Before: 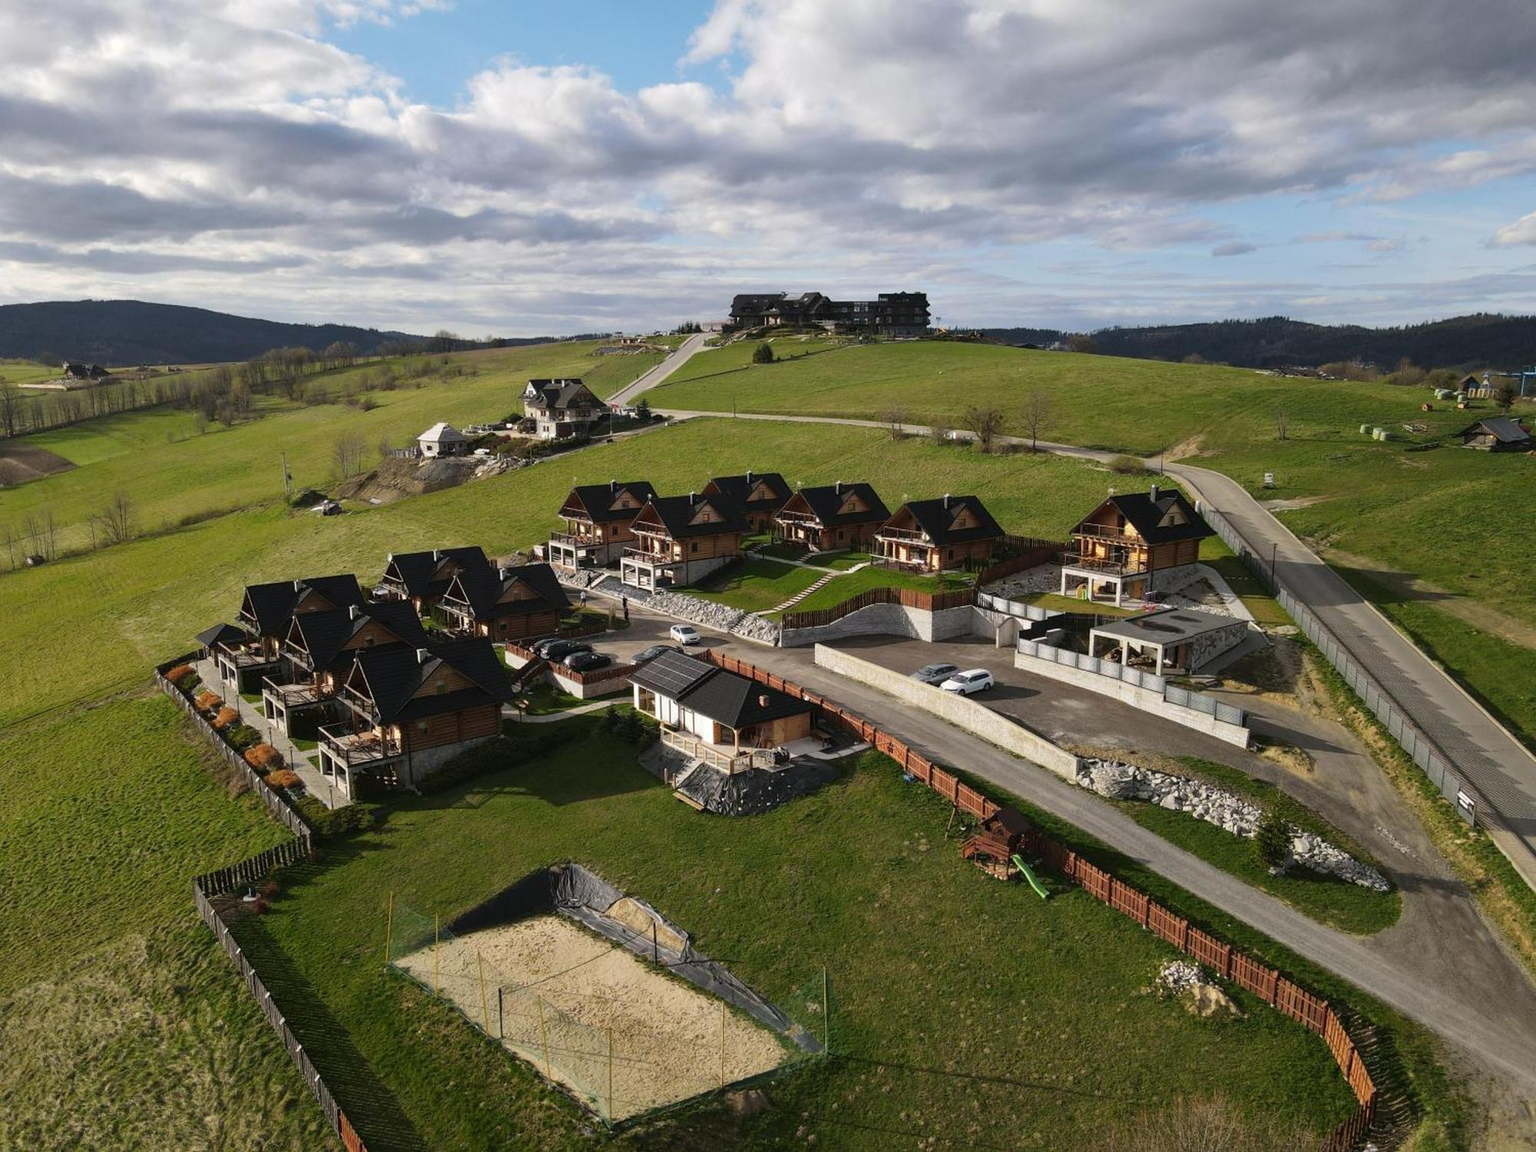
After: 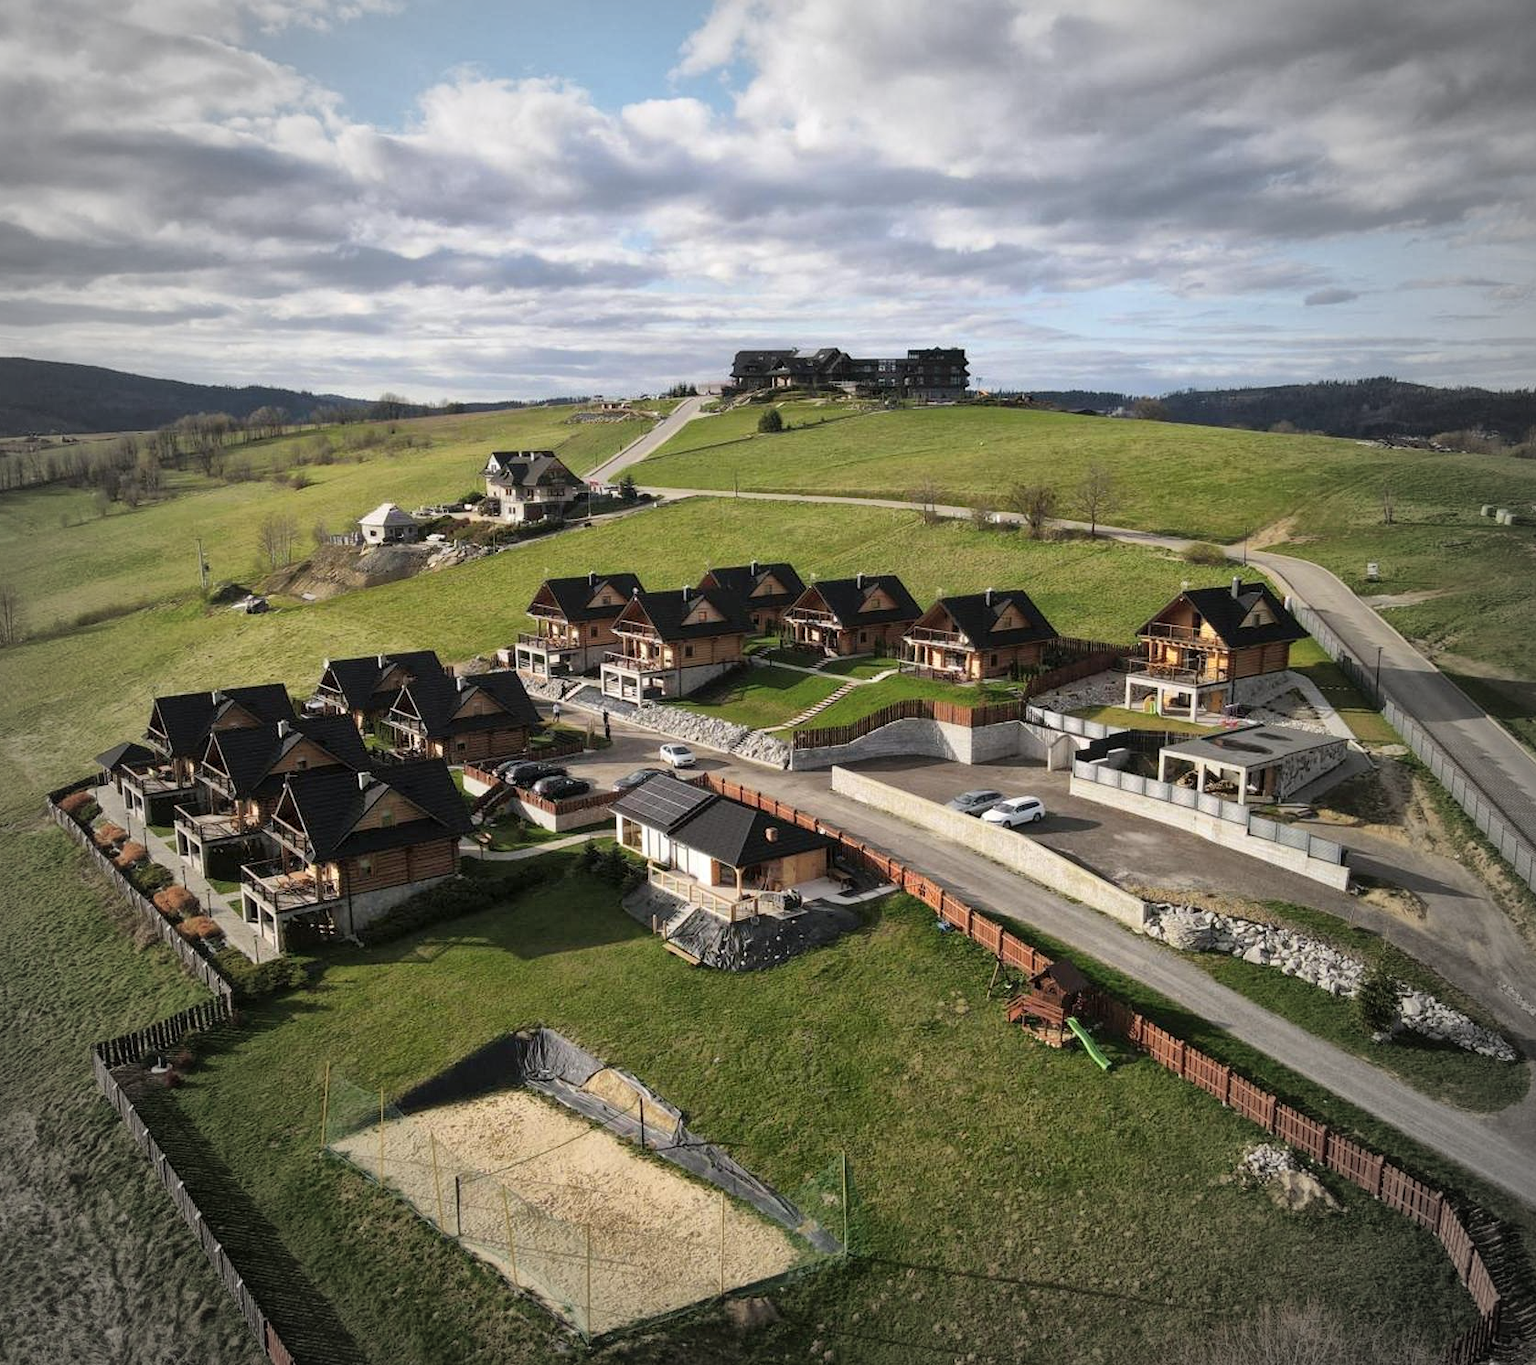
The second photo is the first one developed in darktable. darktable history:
crop: left 7.598%, right 7.873%
vignetting: fall-off start 67.15%, brightness -0.442, saturation -0.691, width/height ratio 1.011, unbound false
global tonemap: drago (1, 100), detail 1
tone equalizer: on, module defaults
